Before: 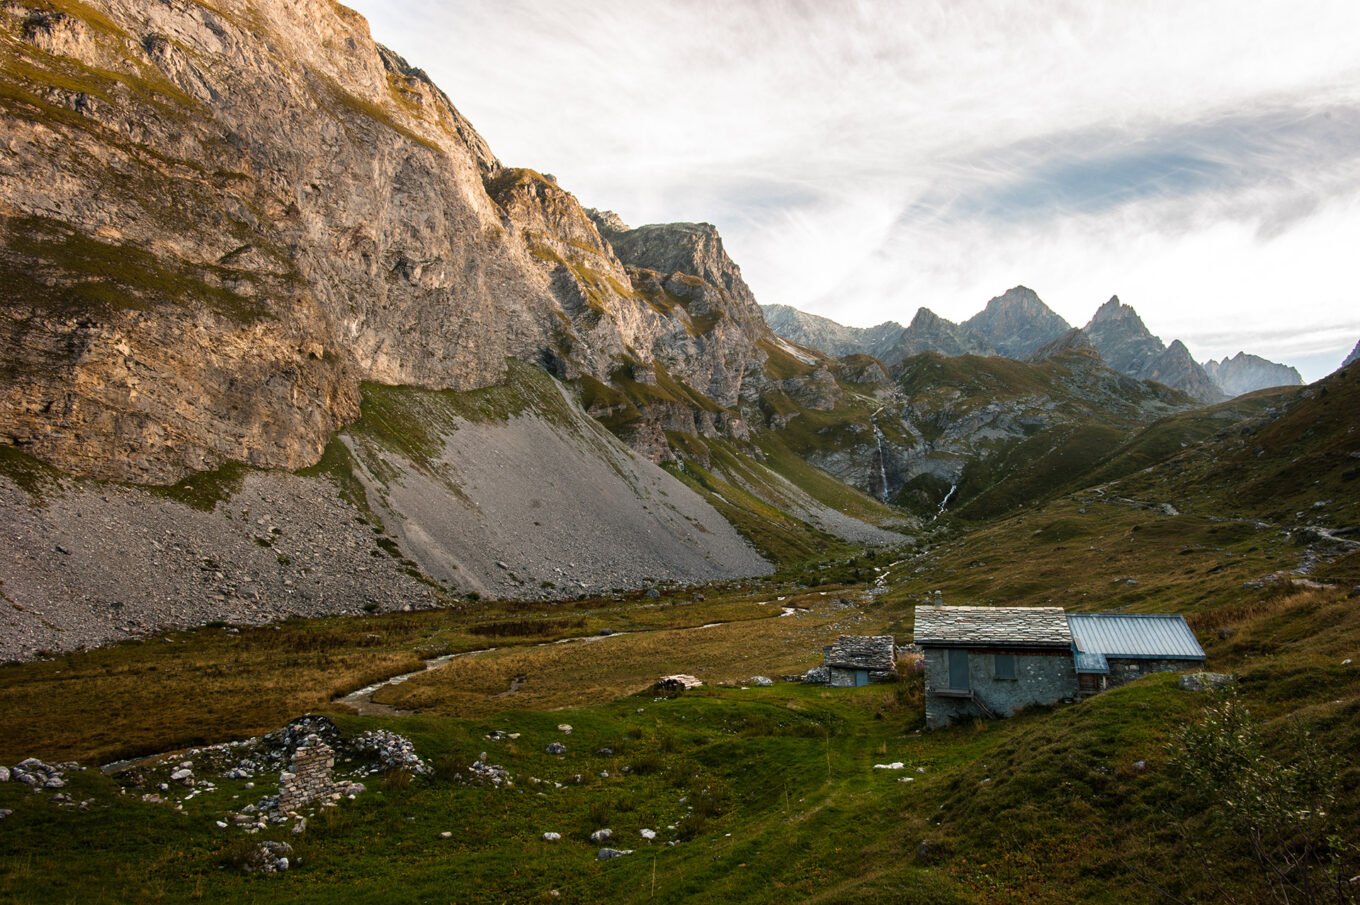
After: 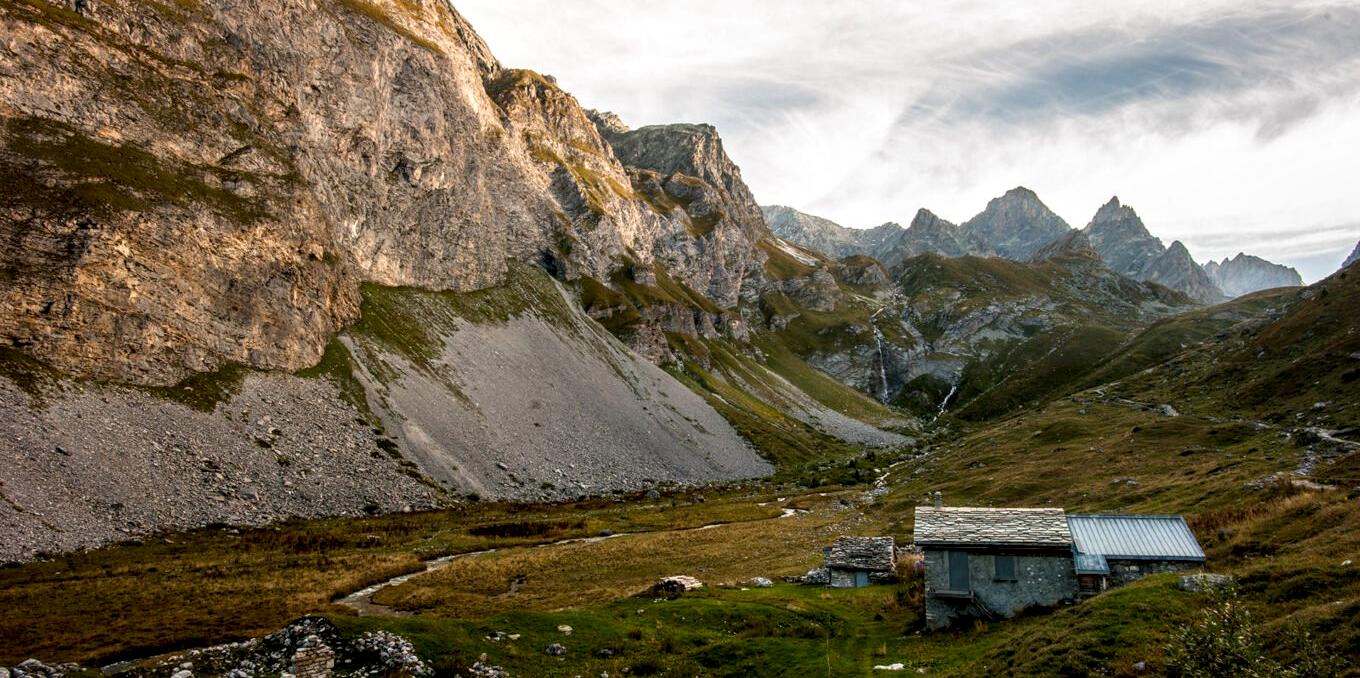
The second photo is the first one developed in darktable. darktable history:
local contrast: detail 130%
crop: top 11.038%, bottom 13.962%
exposure: black level correction 0.005, exposure 0.014 EV, compensate highlight preservation false
